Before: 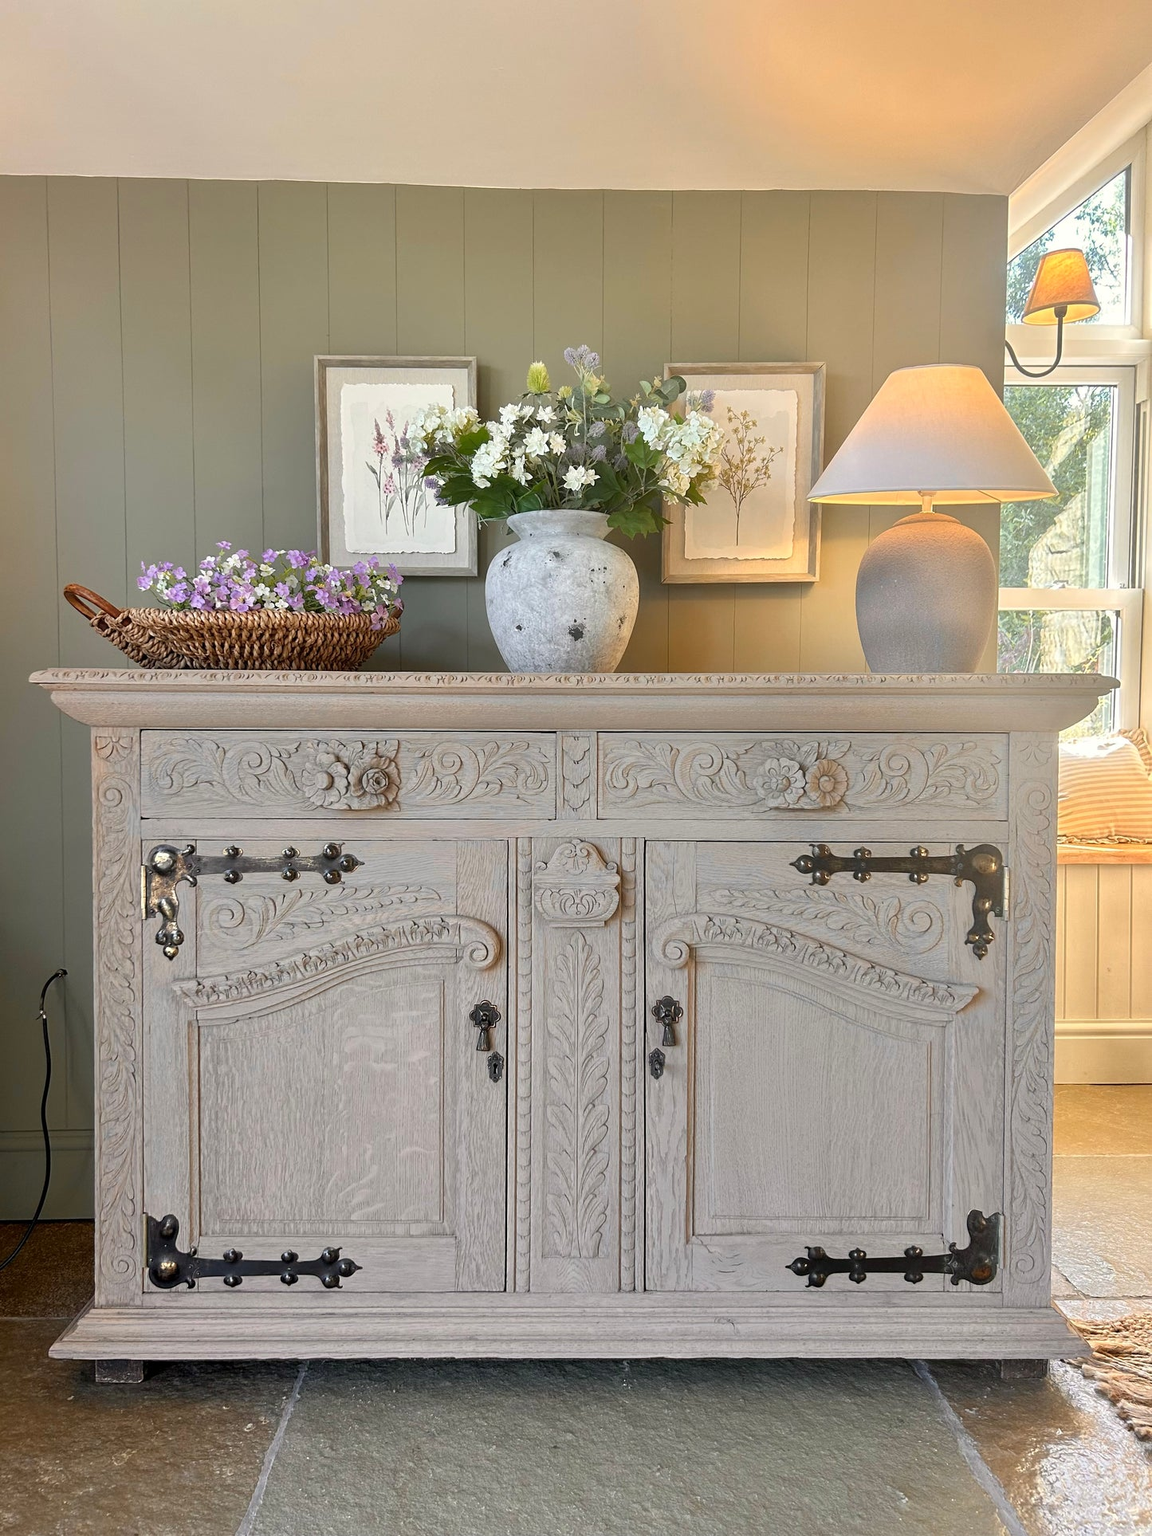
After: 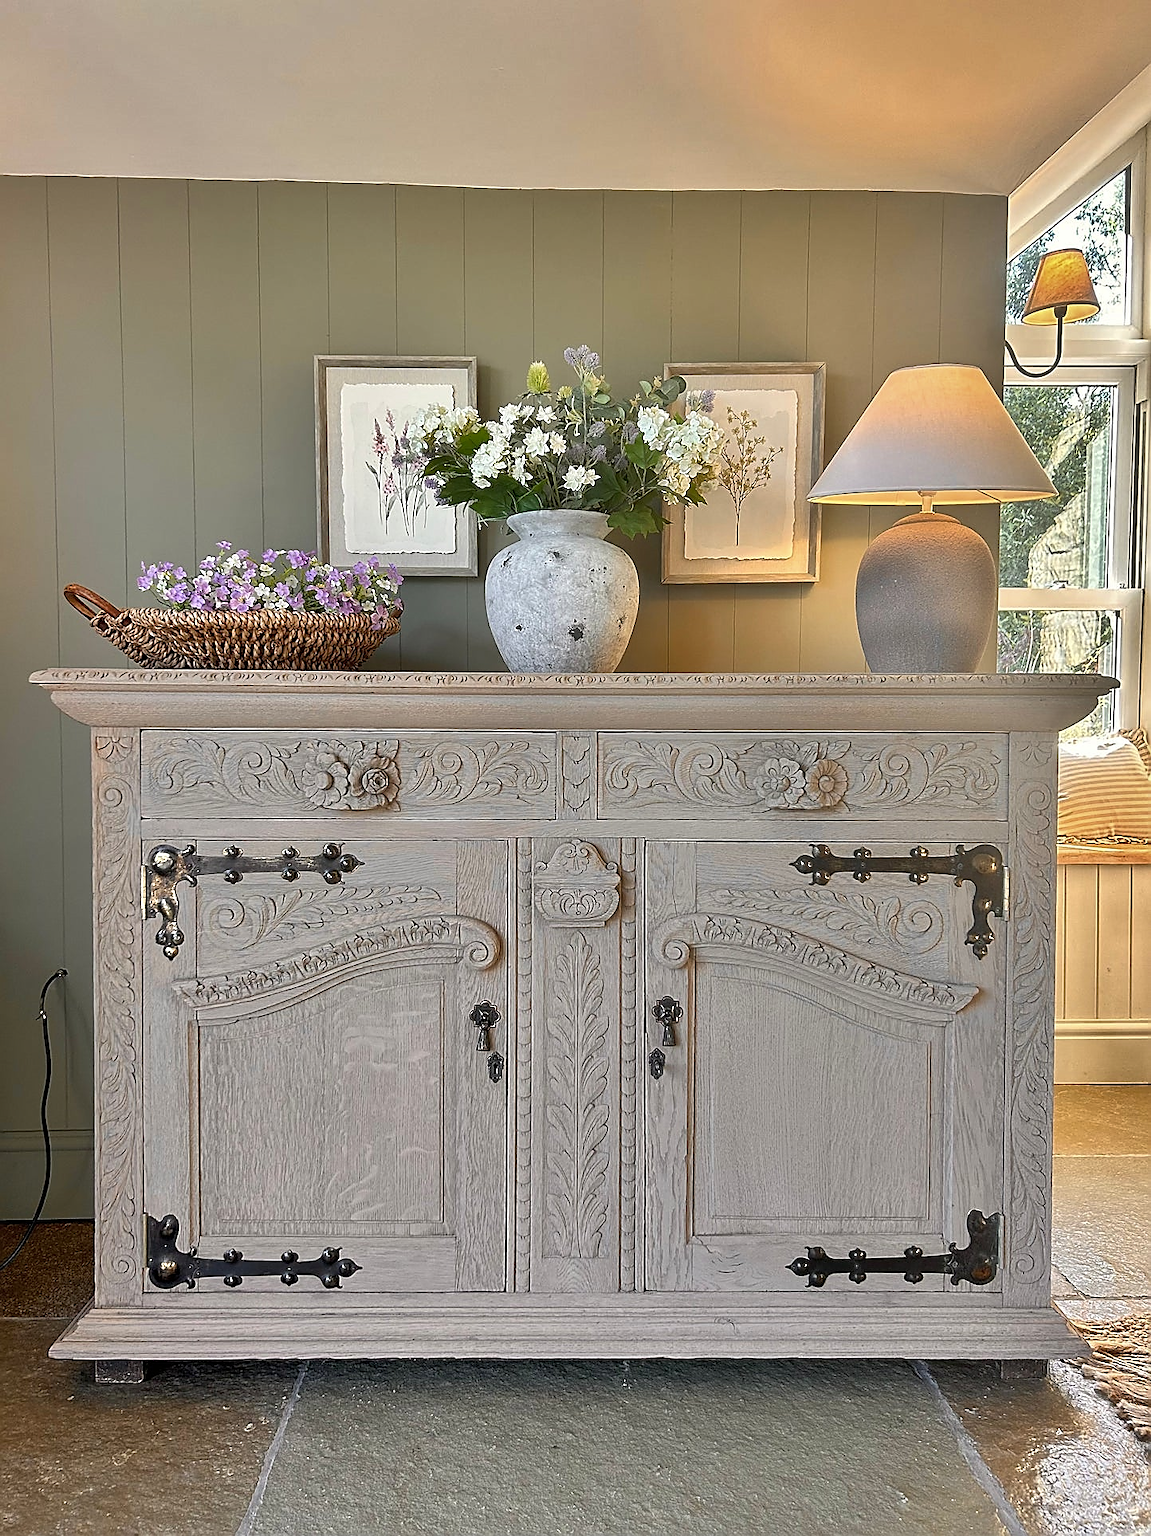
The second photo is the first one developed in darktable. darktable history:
sharpen: radius 1.385, amount 1.261, threshold 0.641
shadows and highlights: radius 118.33, shadows 42.59, highlights -61.83, highlights color adjustment 0.378%, soften with gaussian
